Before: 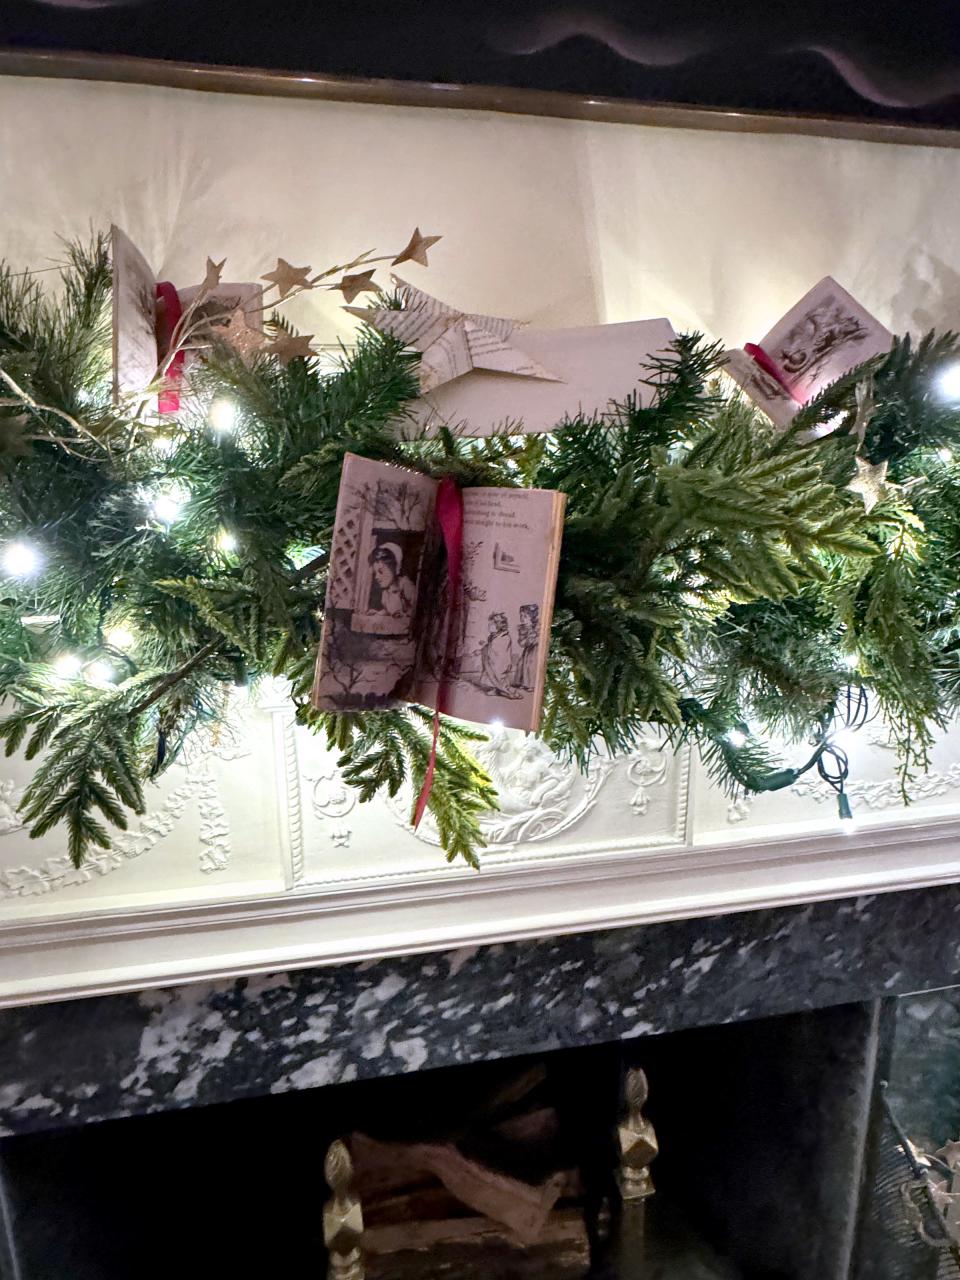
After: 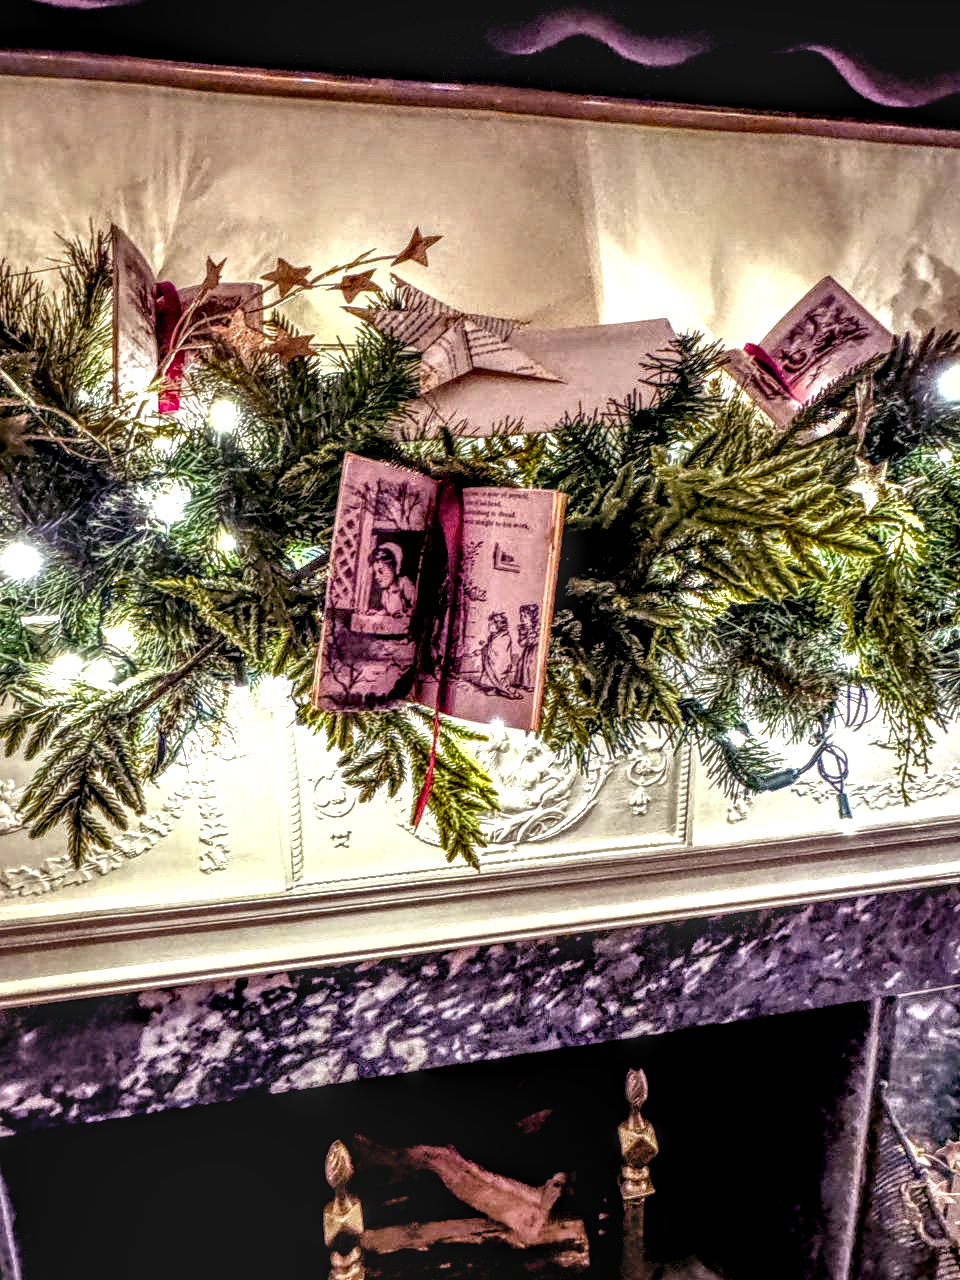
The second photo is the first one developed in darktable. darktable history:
color balance rgb: shadows lift › luminance -21.66%, shadows lift › chroma 8.98%, shadows lift › hue 283.37°, power › chroma 1.55%, power › hue 25.59°, highlights gain › luminance 6.08%, highlights gain › chroma 2.55%, highlights gain › hue 90°, global offset › luminance -0.87%, perceptual saturation grading › global saturation 27.49%, perceptual saturation grading › highlights -28.39%, perceptual saturation grading › mid-tones 15.22%, perceptual saturation grading › shadows 33.98%, perceptual brilliance grading › highlights 10%, perceptual brilliance grading › mid-tones 5%
local contrast: highlights 0%, shadows 0%, detail 300%, midtone range 0.3
